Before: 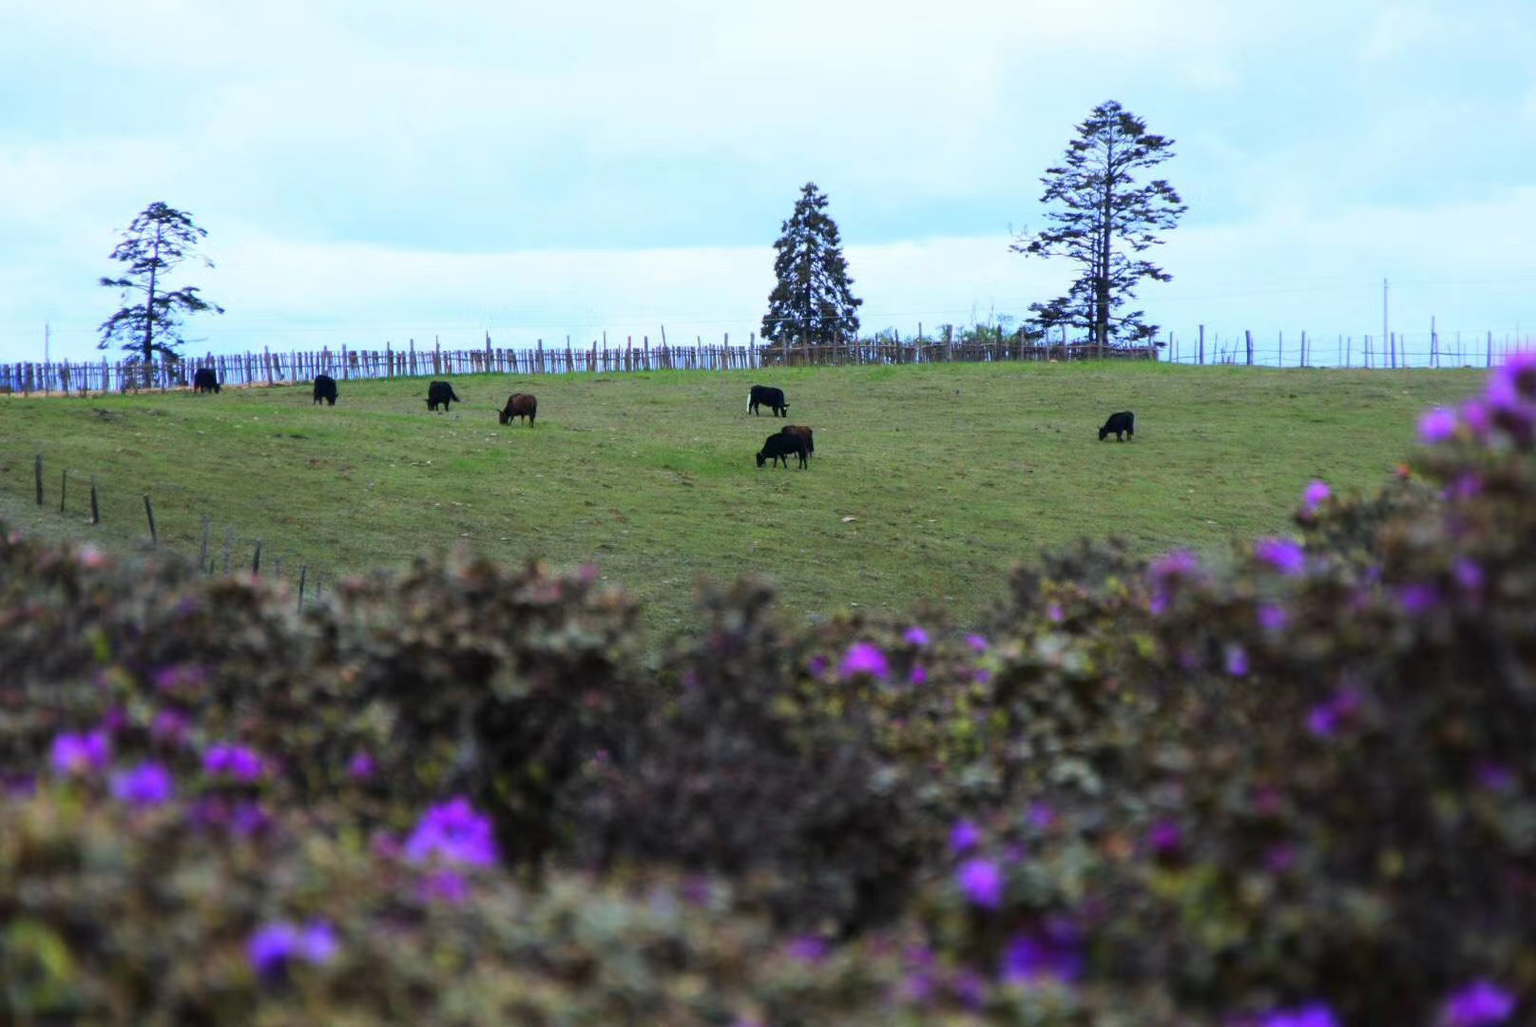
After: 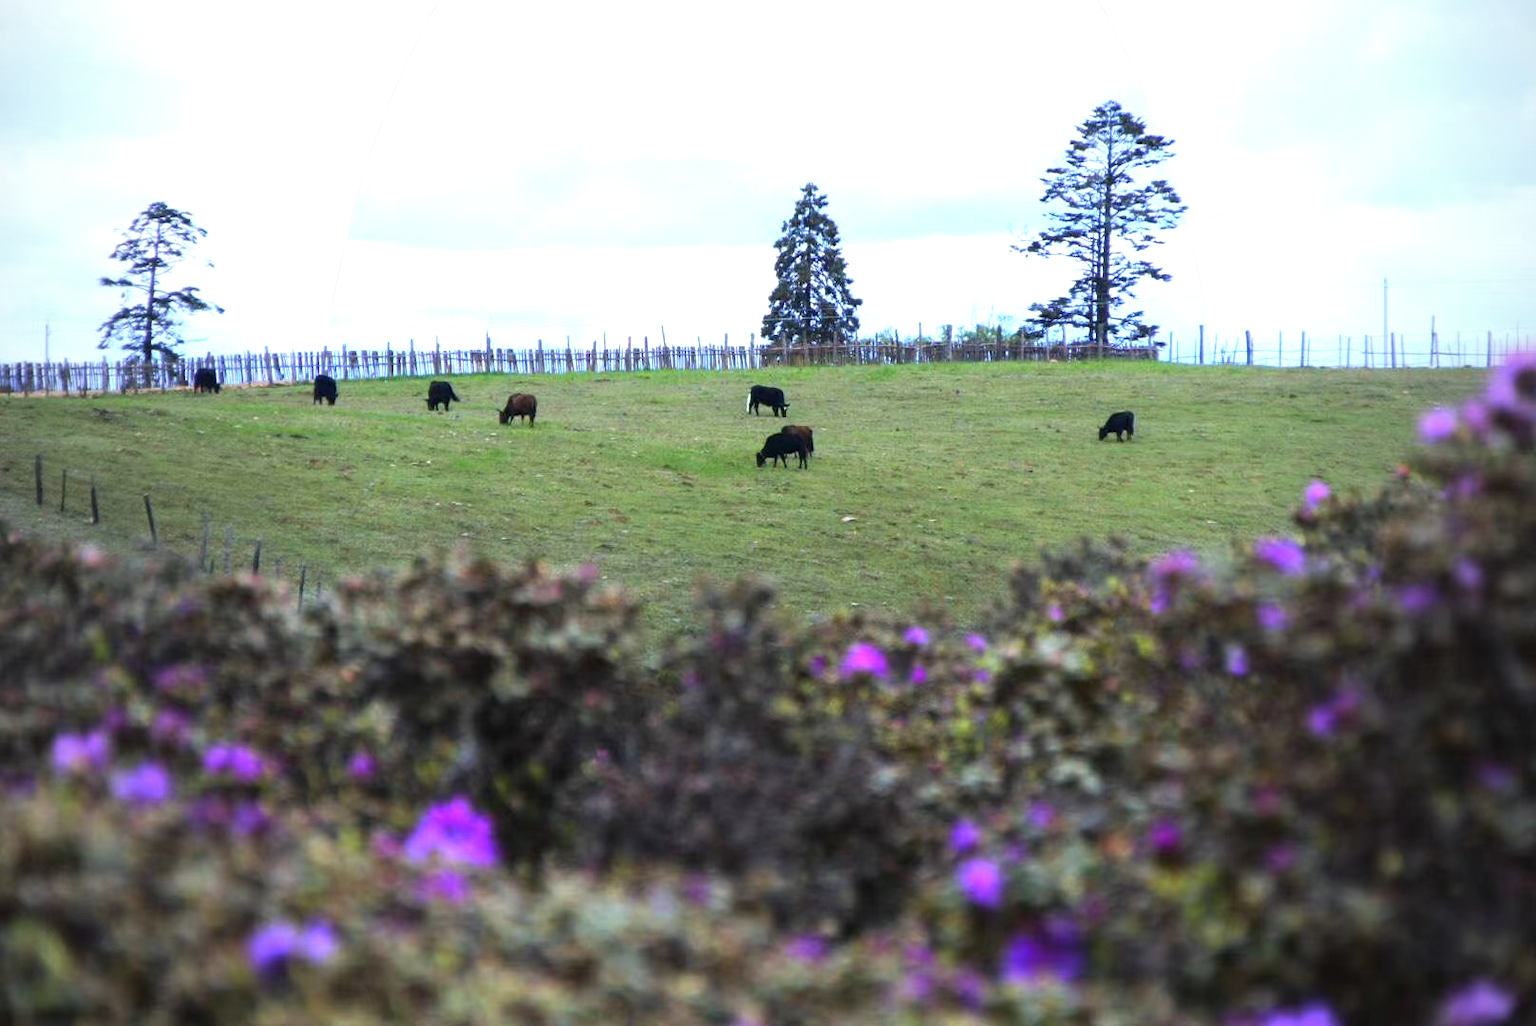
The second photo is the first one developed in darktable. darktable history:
exposure: black level correction 0, exposure 0.7 EV, compensate exposure bias true, compensate highlight preservation false
tone equalizer: on, module defaults
vignetting: fall-off start 97%, fall-off radius 100%, width/height ratio 0.609, unbound false
